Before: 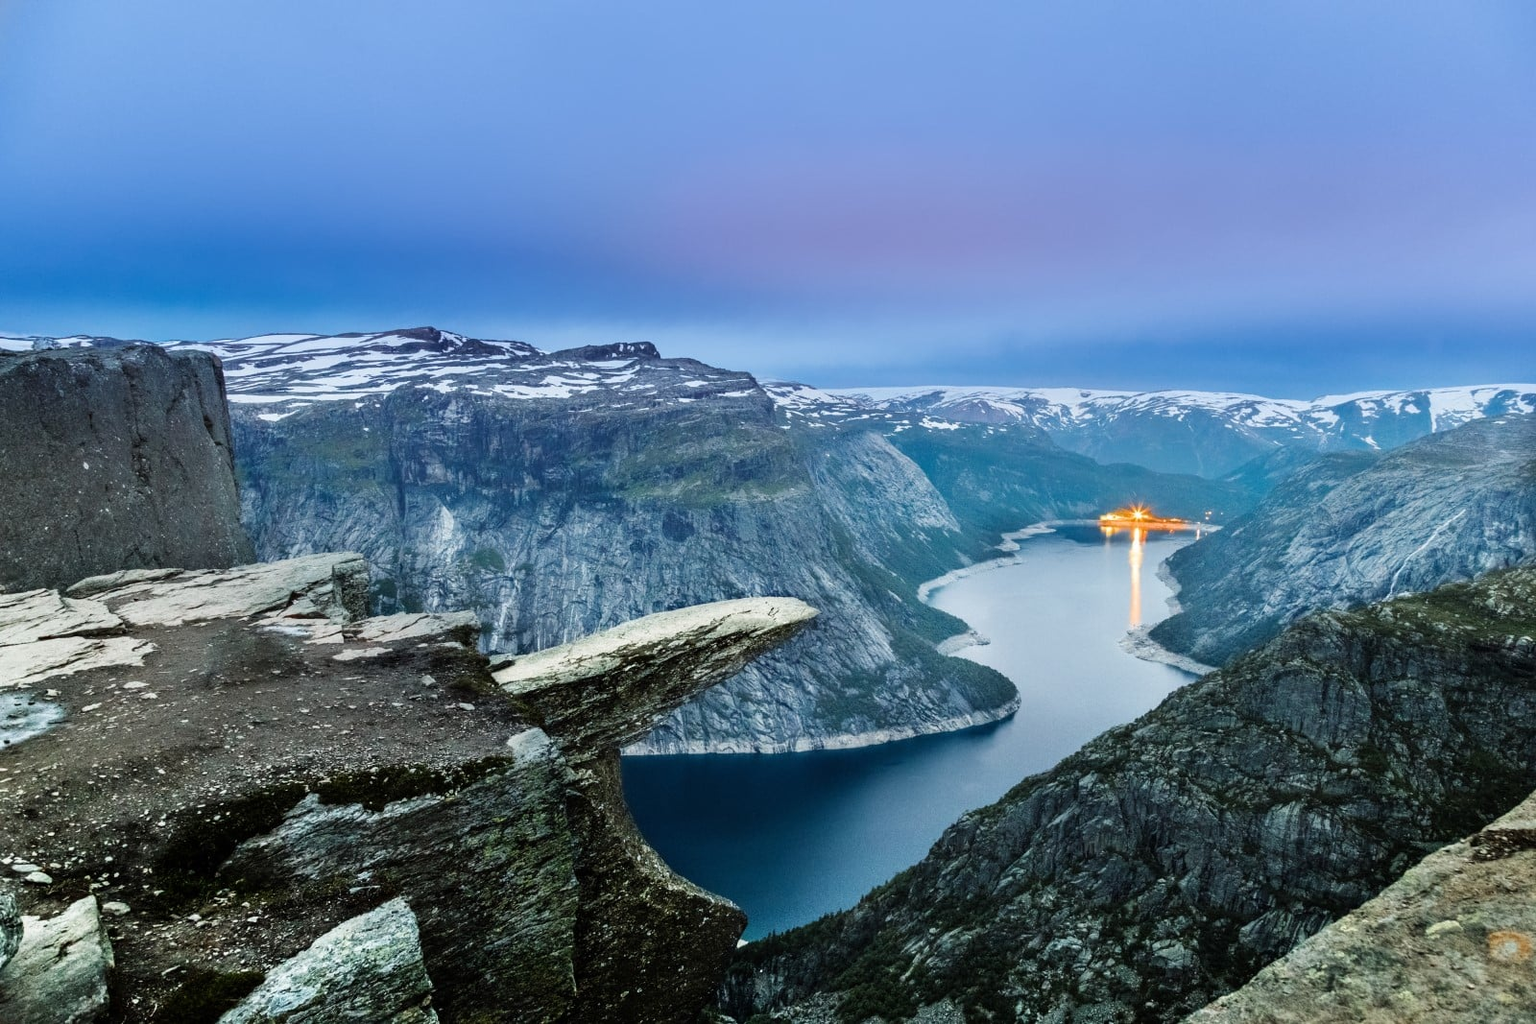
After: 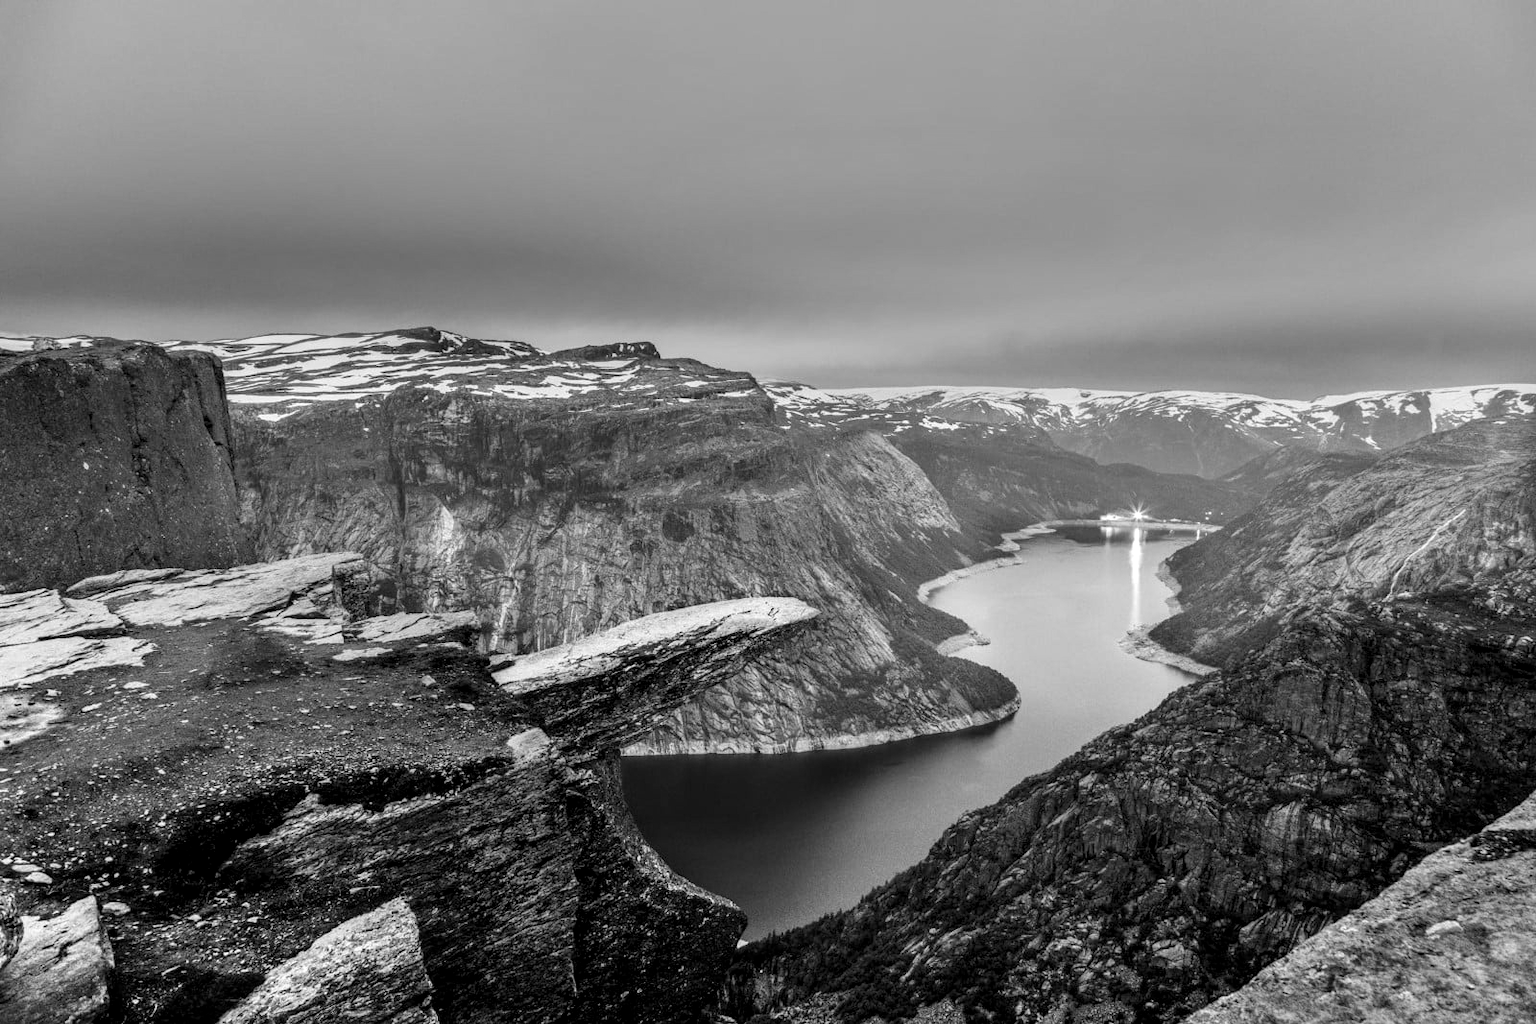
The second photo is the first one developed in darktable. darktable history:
monochrome: on, module defaults
local contrast: detail 130%
